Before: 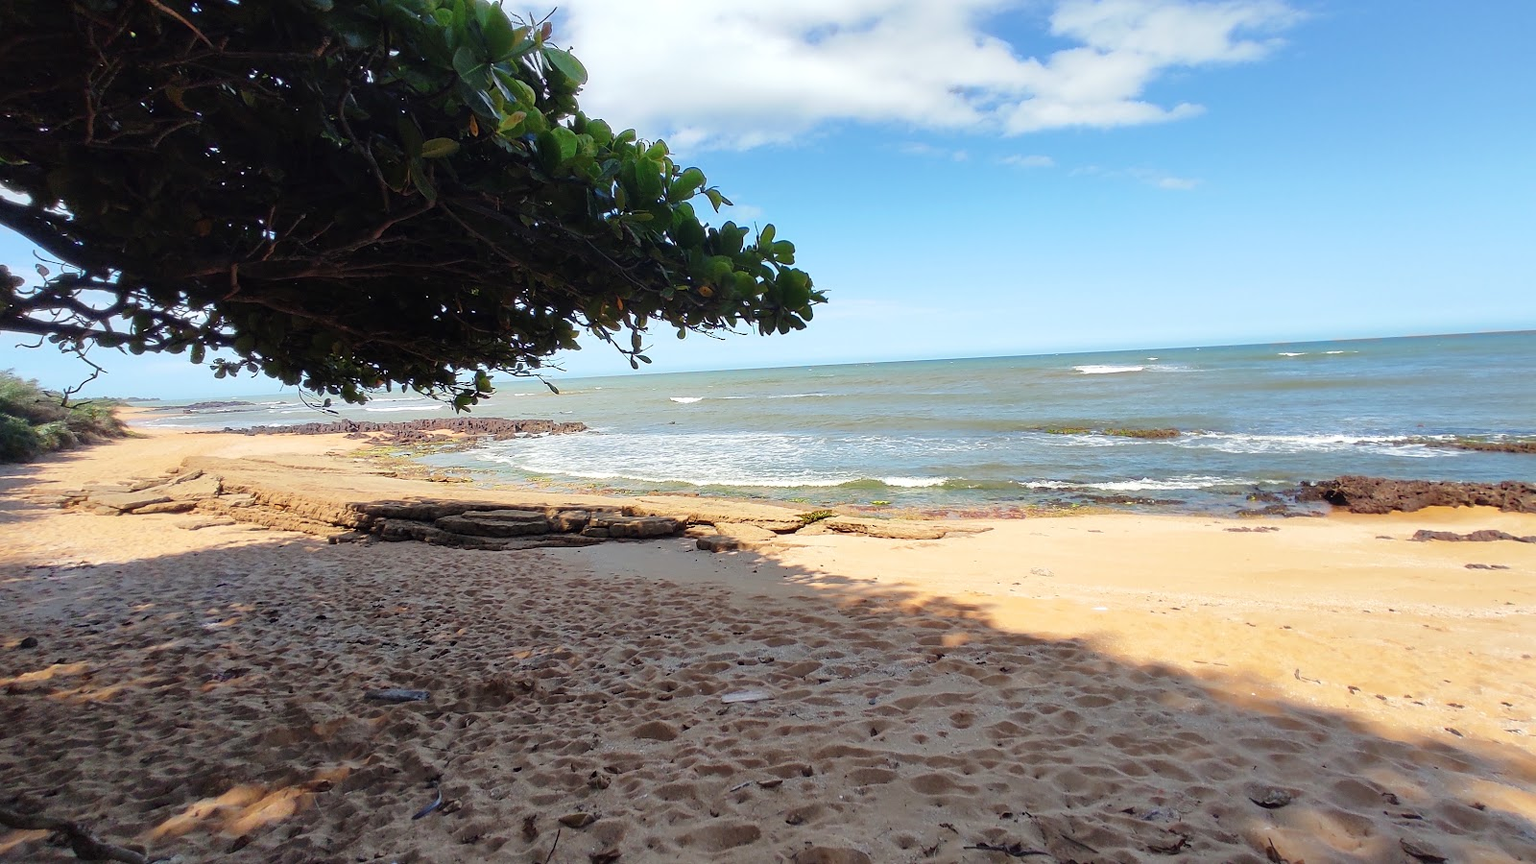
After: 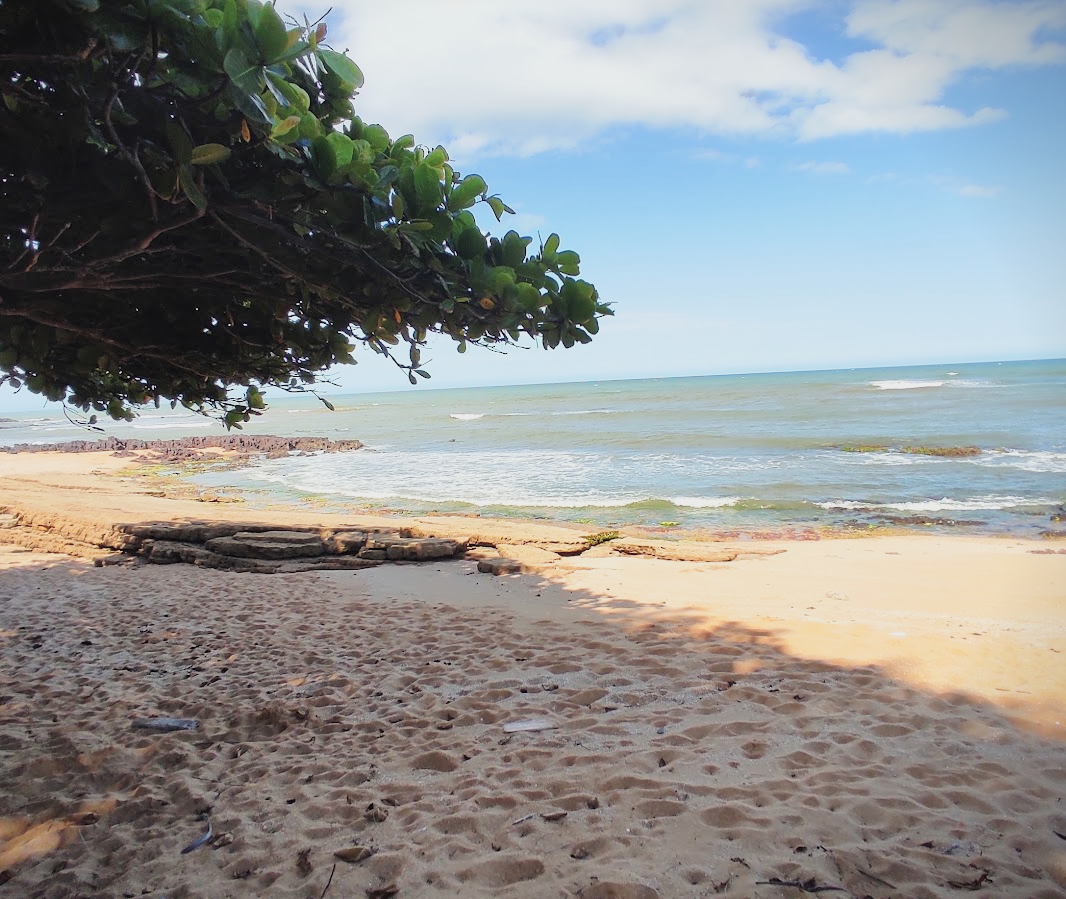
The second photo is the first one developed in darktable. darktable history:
crop and rotate: left 15.546%, right 17.787%
contrast brightness saturation: brightness 0.15
vignetting: fall-off start 97.23%, saturation -0.024, center (-0.033, -0.042), width/height ratio 1.179, unbound false
sigmoid: contrast 1.22, skew 0.65
